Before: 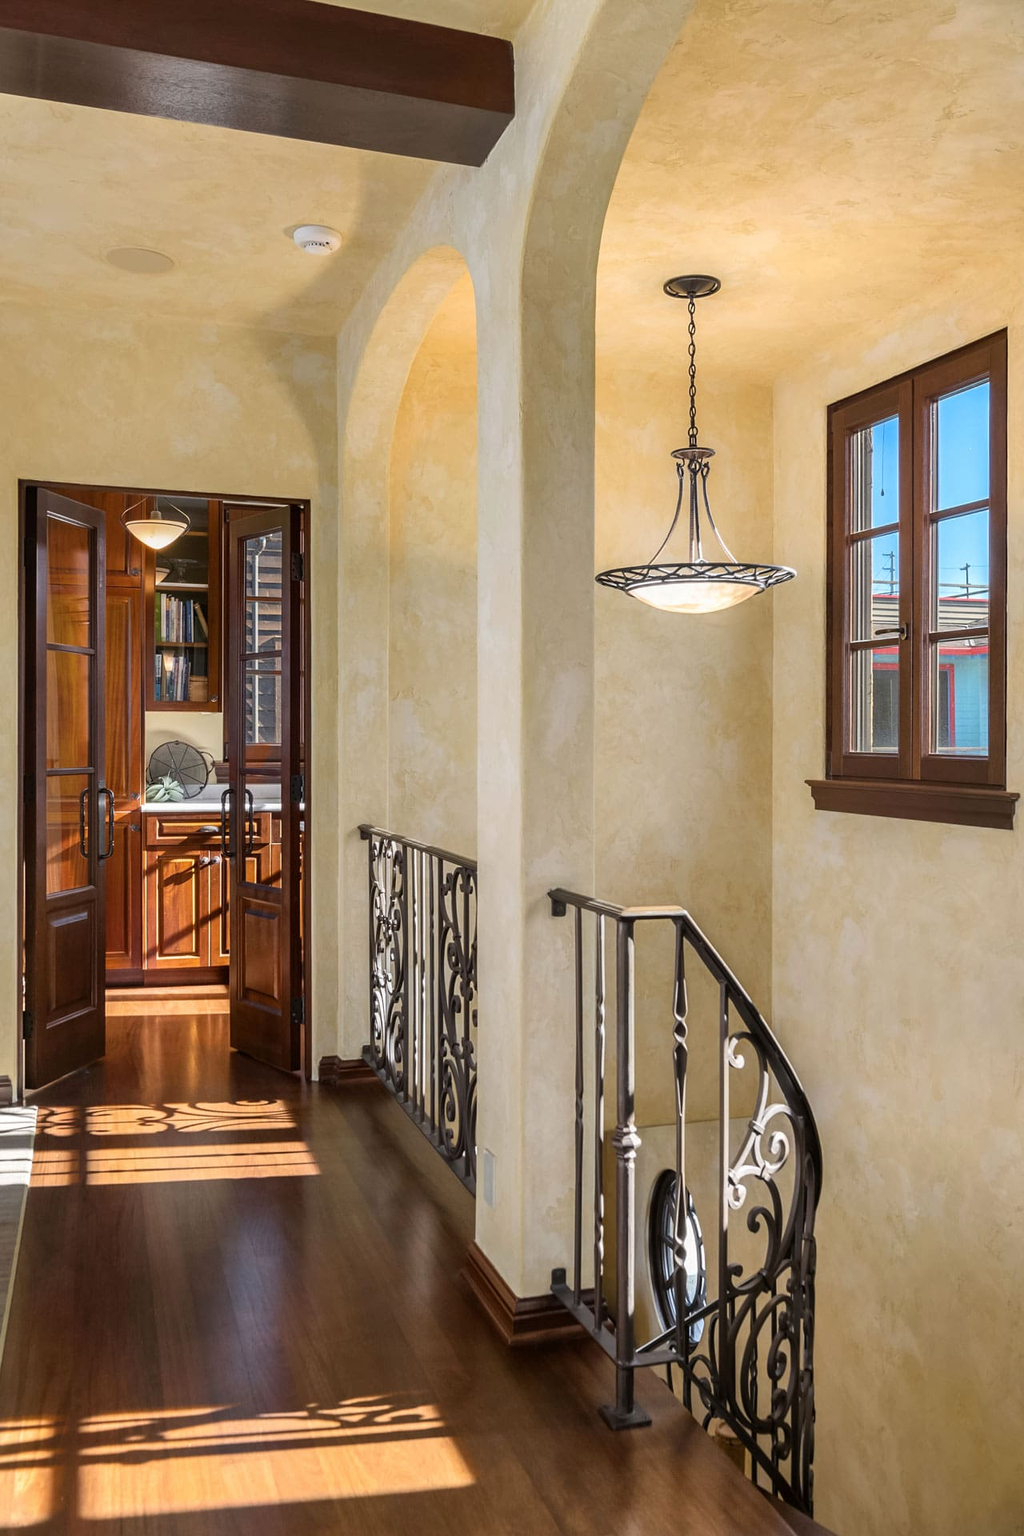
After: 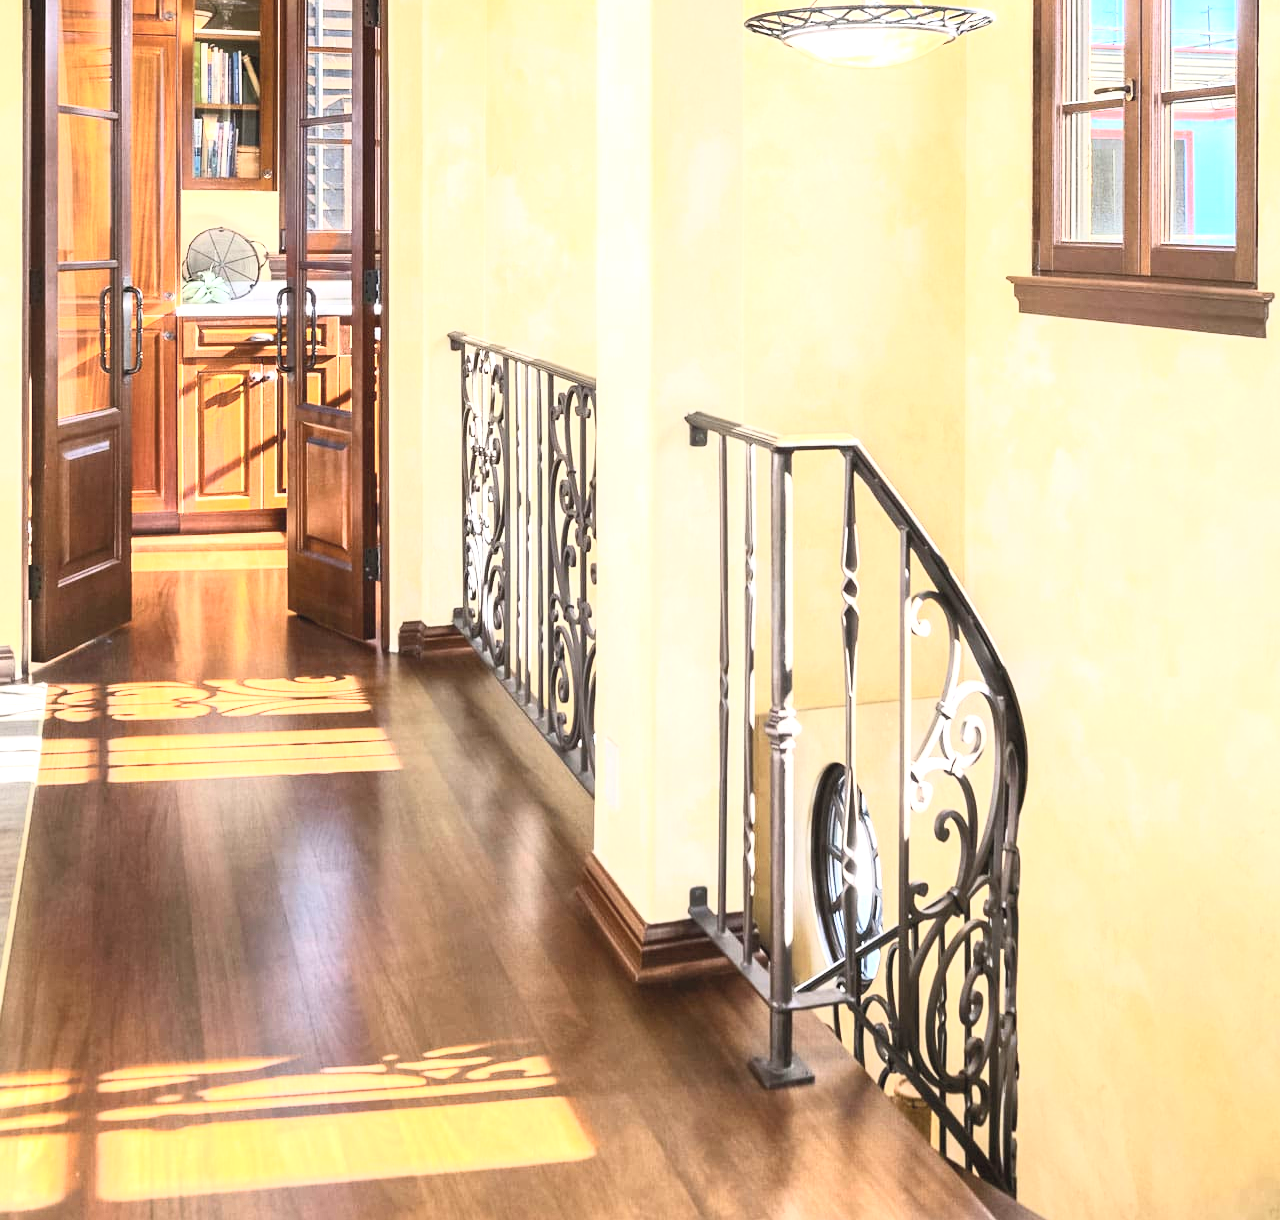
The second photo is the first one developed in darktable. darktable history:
contrast brightness saturation: contrast 0.39, brightness 0.53
crop and rotate: top 36.435%
exposure: black level correction 0, exposure 1.2 EV, compensate highlight preservation false
